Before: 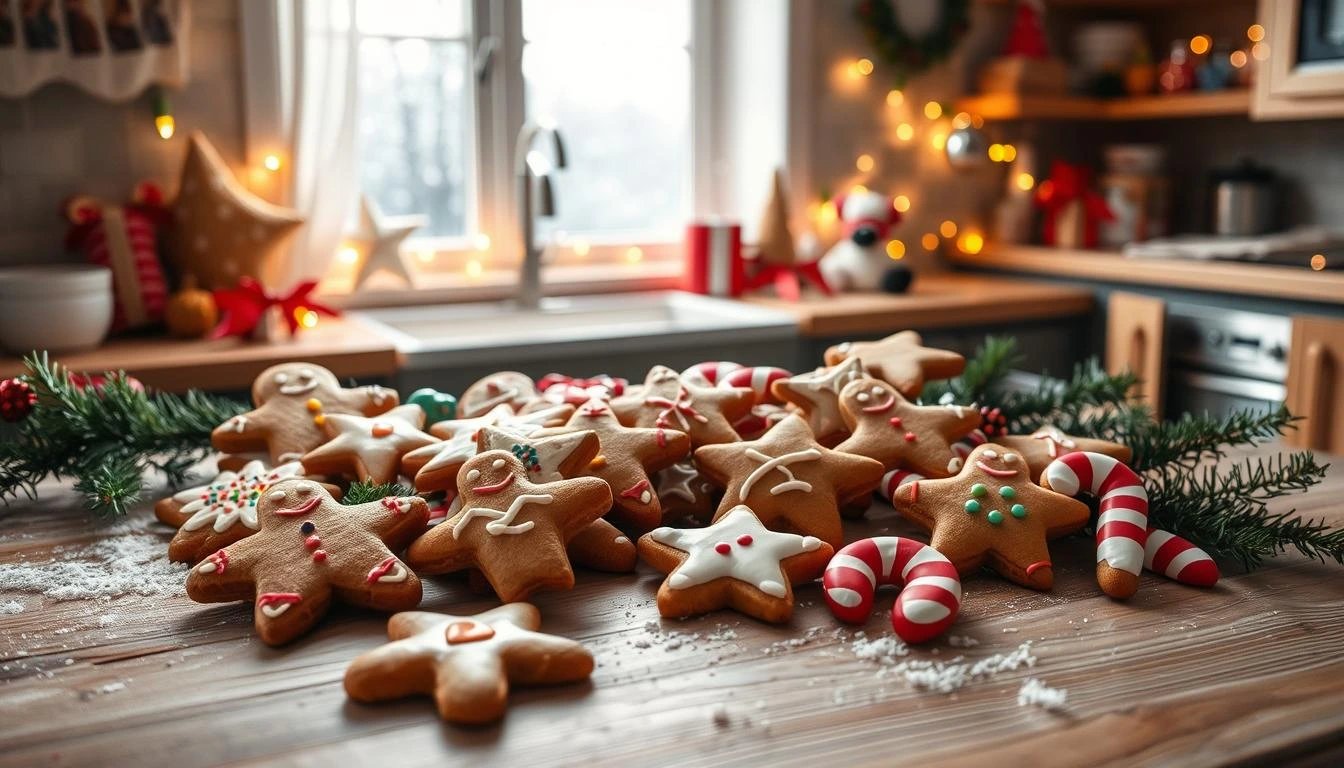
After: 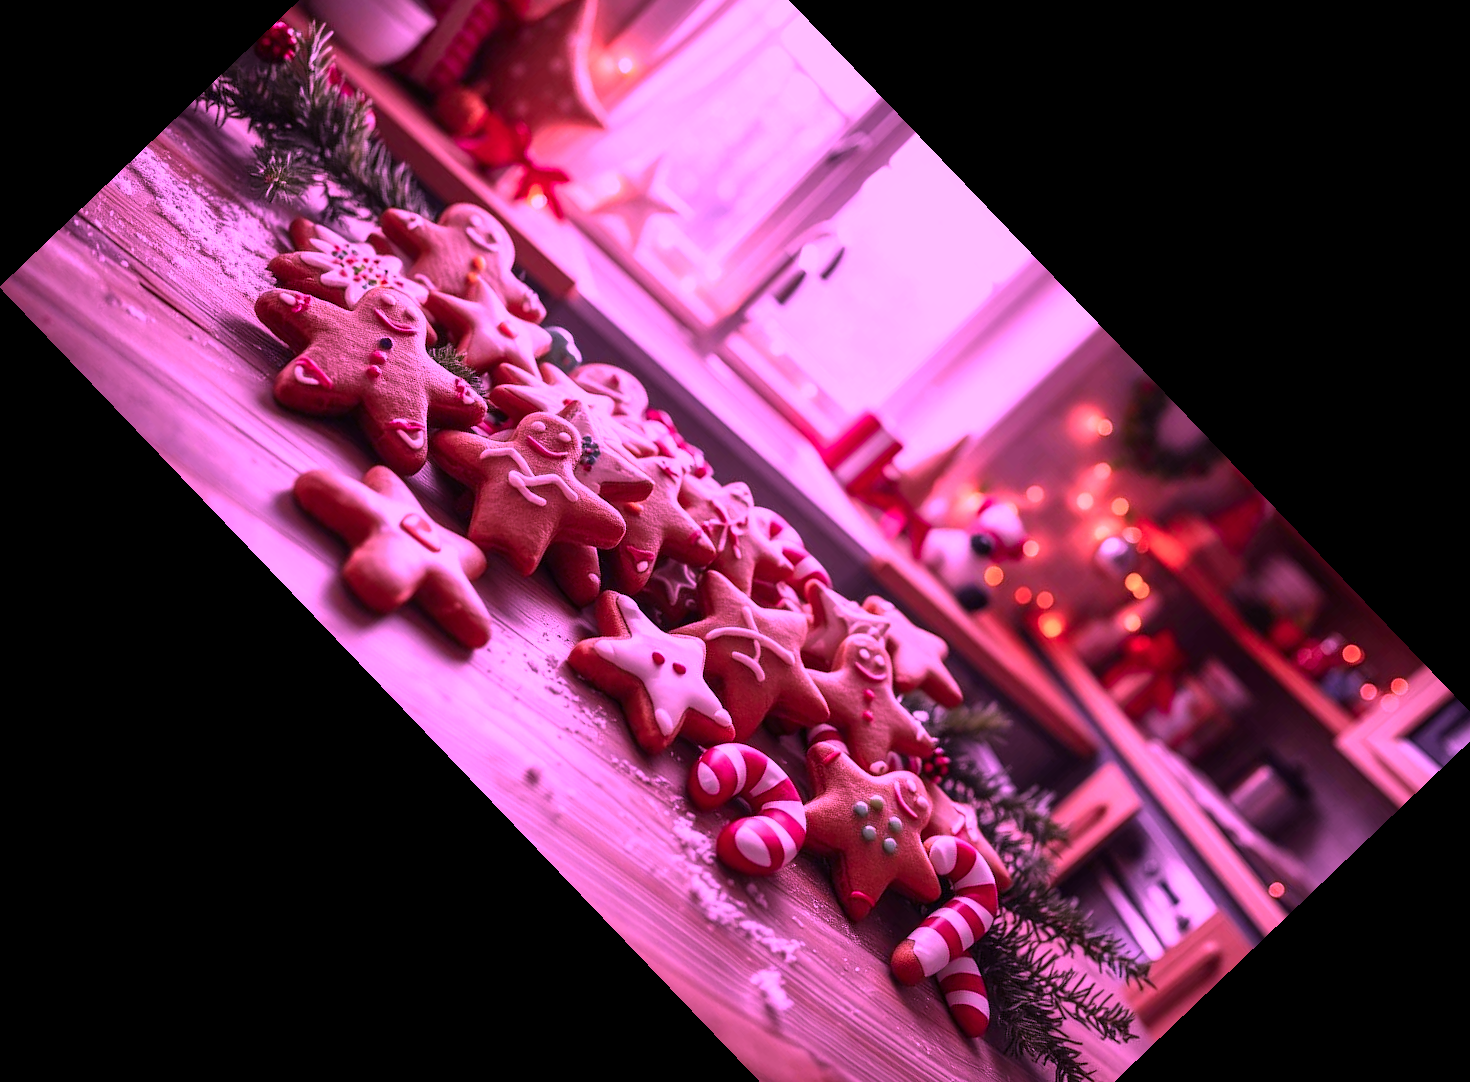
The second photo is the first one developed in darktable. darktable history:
crop and rotate: angle -46.26°, top 16.234%, right 0.912%, bottom 11.704%
color calibration: illuminant custom, x 0.261, y 0.521, temperature 7054.11 K
